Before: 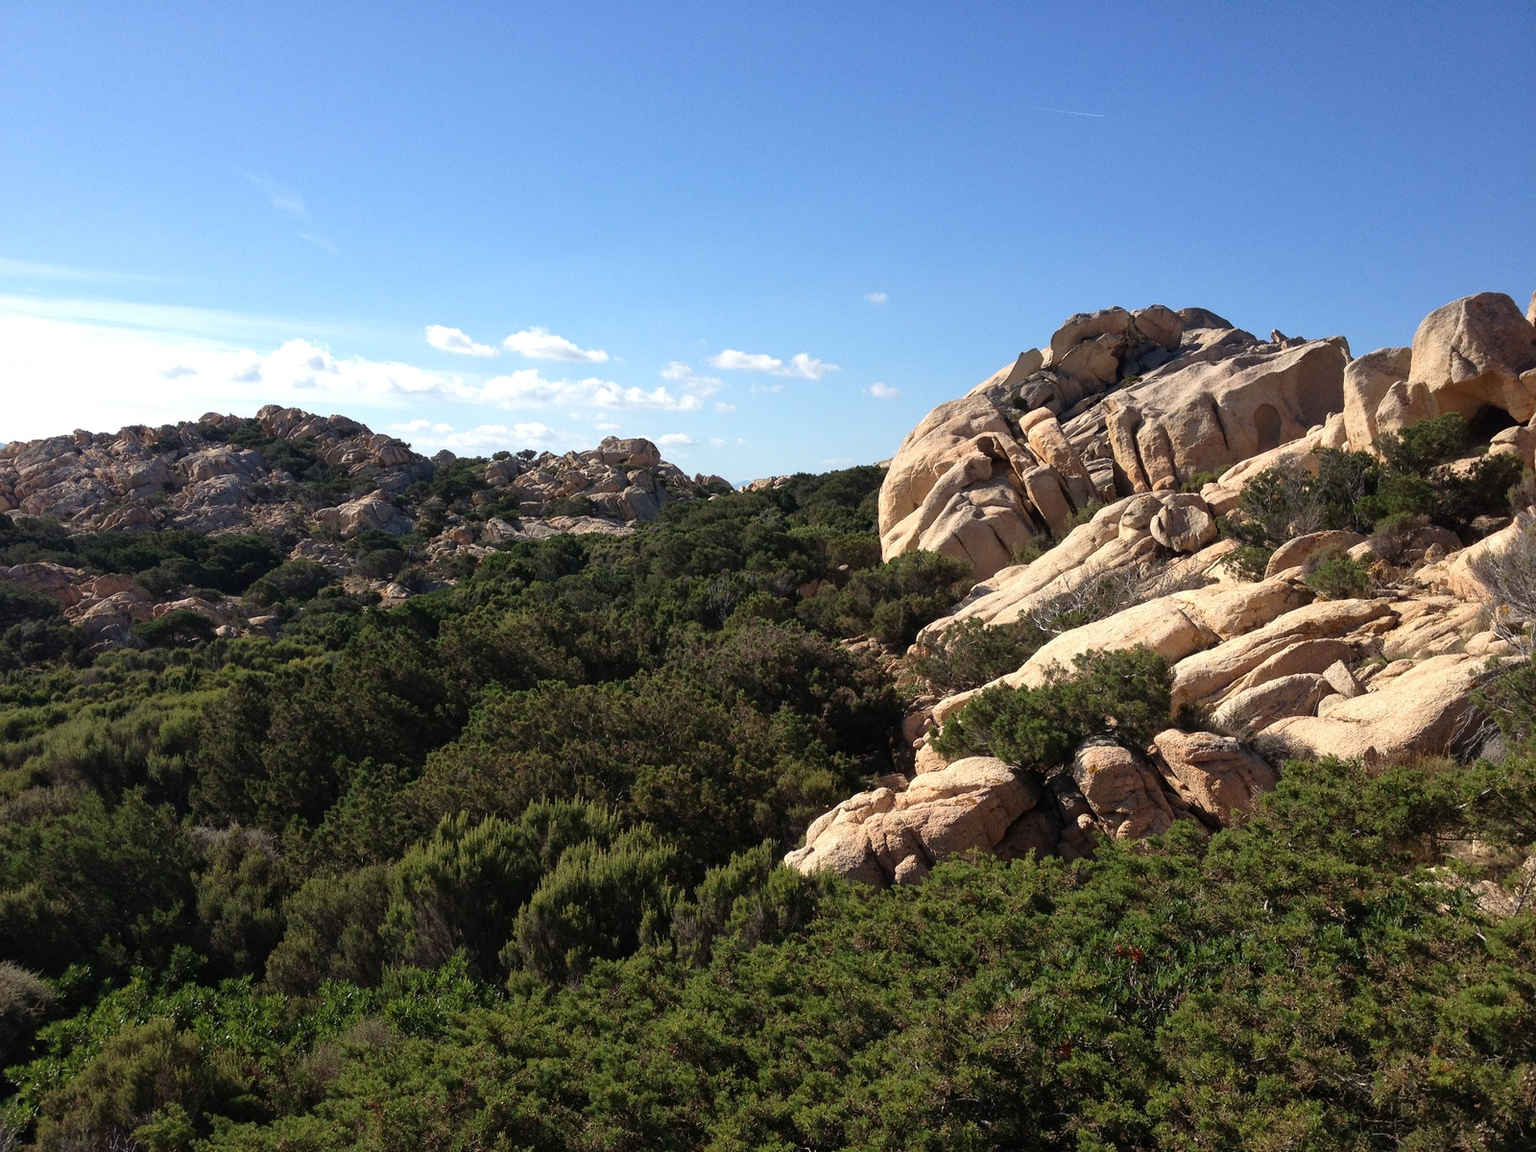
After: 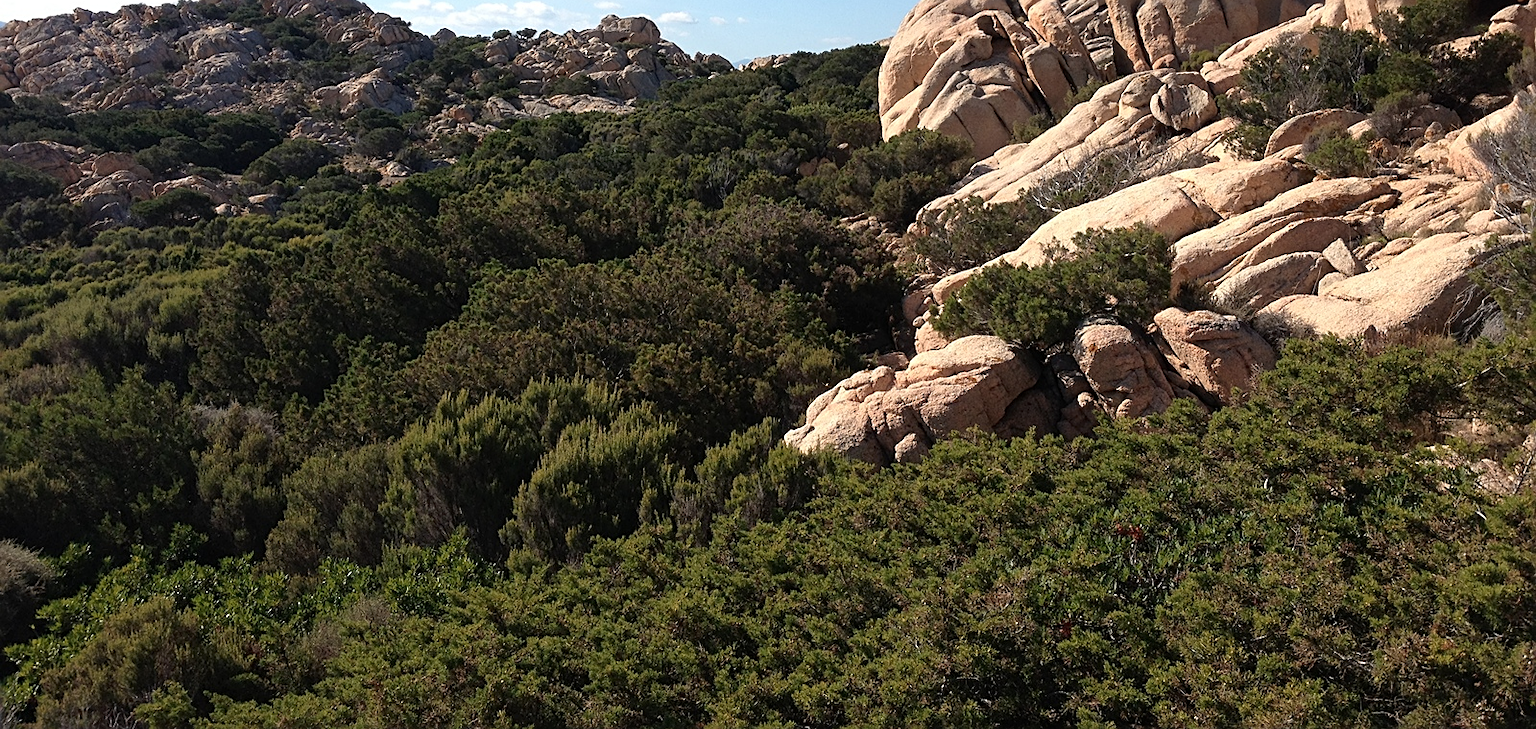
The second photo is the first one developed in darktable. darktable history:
sharpen: on, module defaults
crop and rotate: top 36.613%
color zones: curves: ch1 [(0, 0.469) (0.072, 0.457) (0.243, 0.494) (0.429, 0.5) (0.571, 0.5) (0.714, 0.5) (0.857, 0.5) (1, 0.469)]; ch2 [(0, 0.499) (0.143, 0.467) (0.242, 0.436) (0.429, 0.493) (0.571, 0.5) (0.714, 0.5) (0.857, 0.5) (1, 0.499)]
